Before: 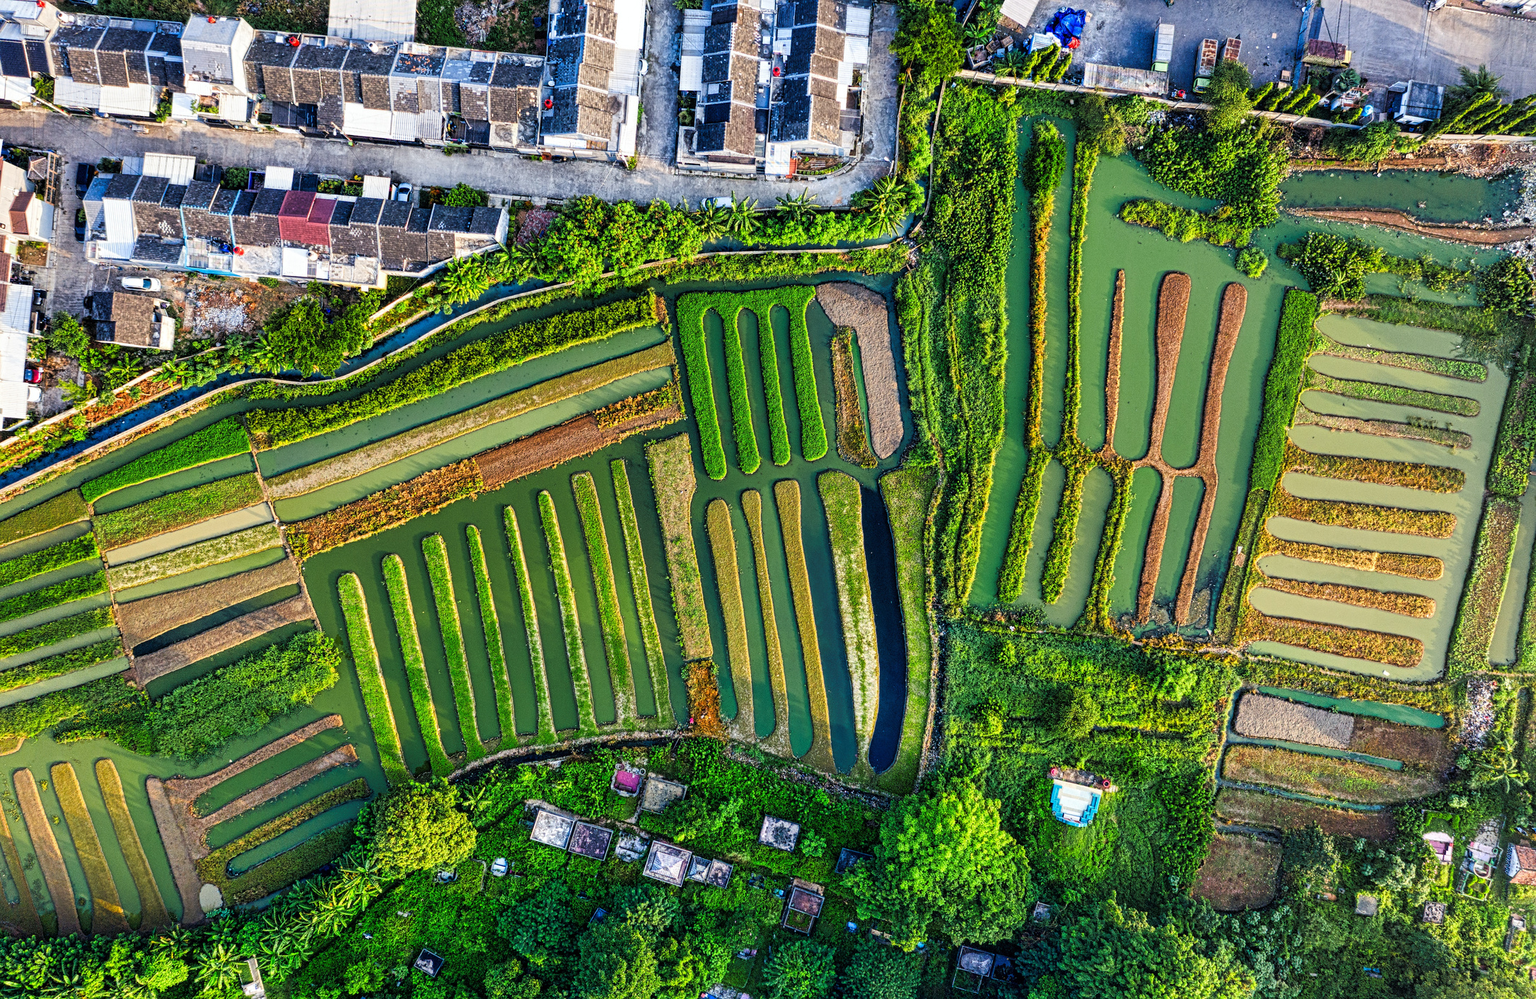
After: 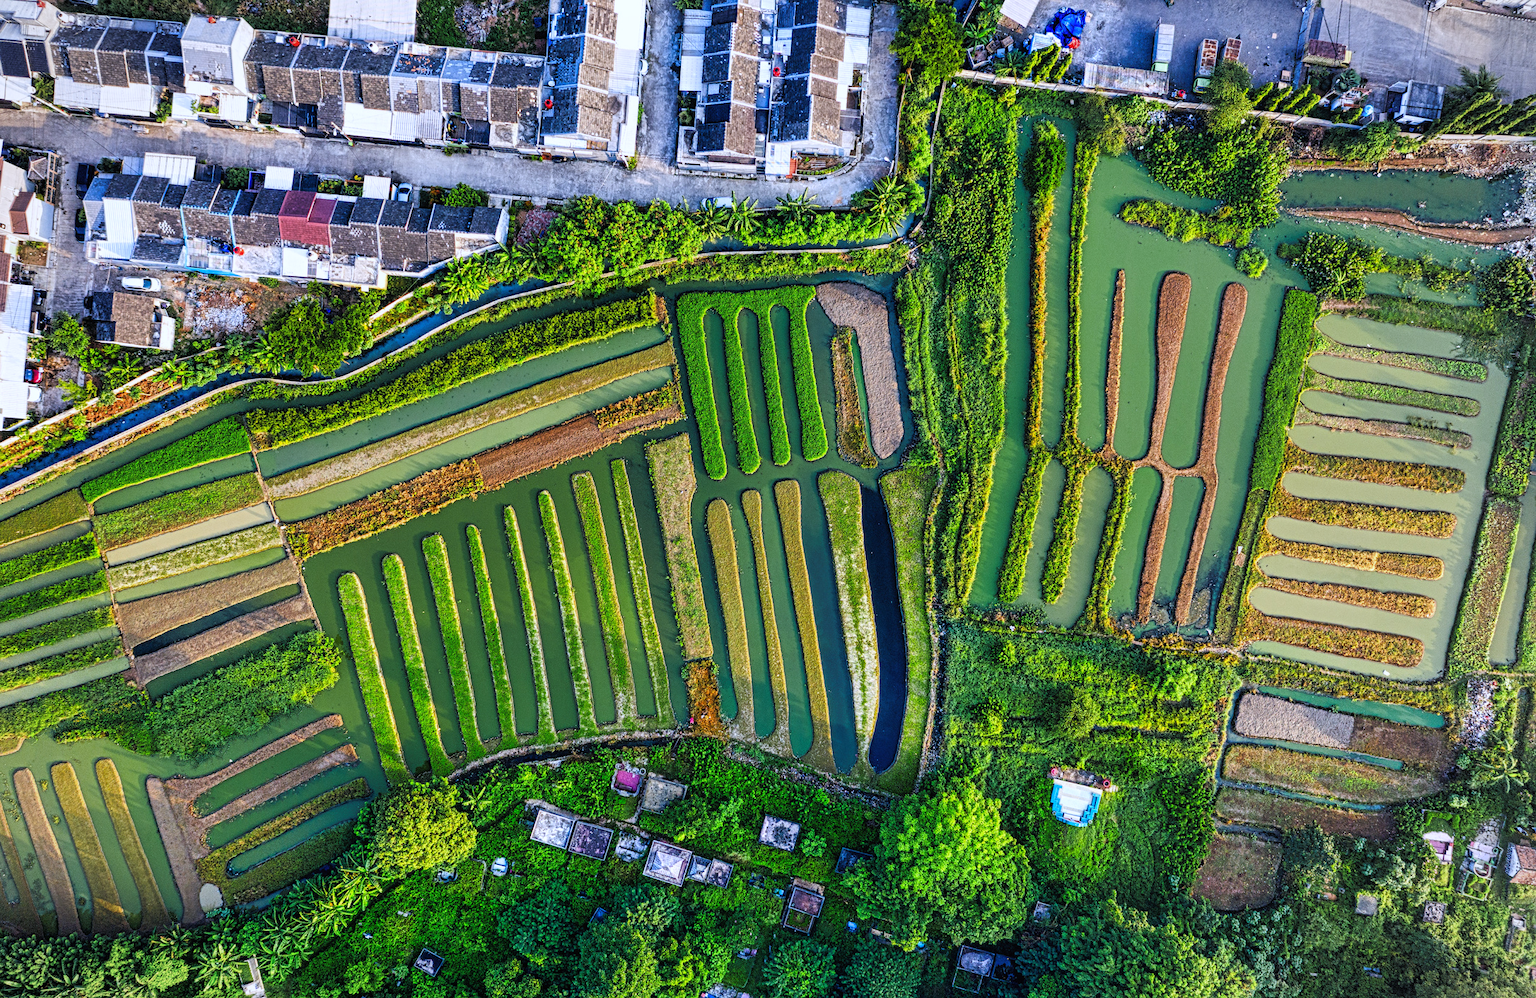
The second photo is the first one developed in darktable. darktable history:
vignetting: fall-off start 100%, brightness -0.282, width/height ratio 1.31
white balance: red 0.967, blue 1.119, emerald 0.756
local contrast: mode bilateral grid, contrast 100, coarseness 100, detail 91%, midtone range 0.2
